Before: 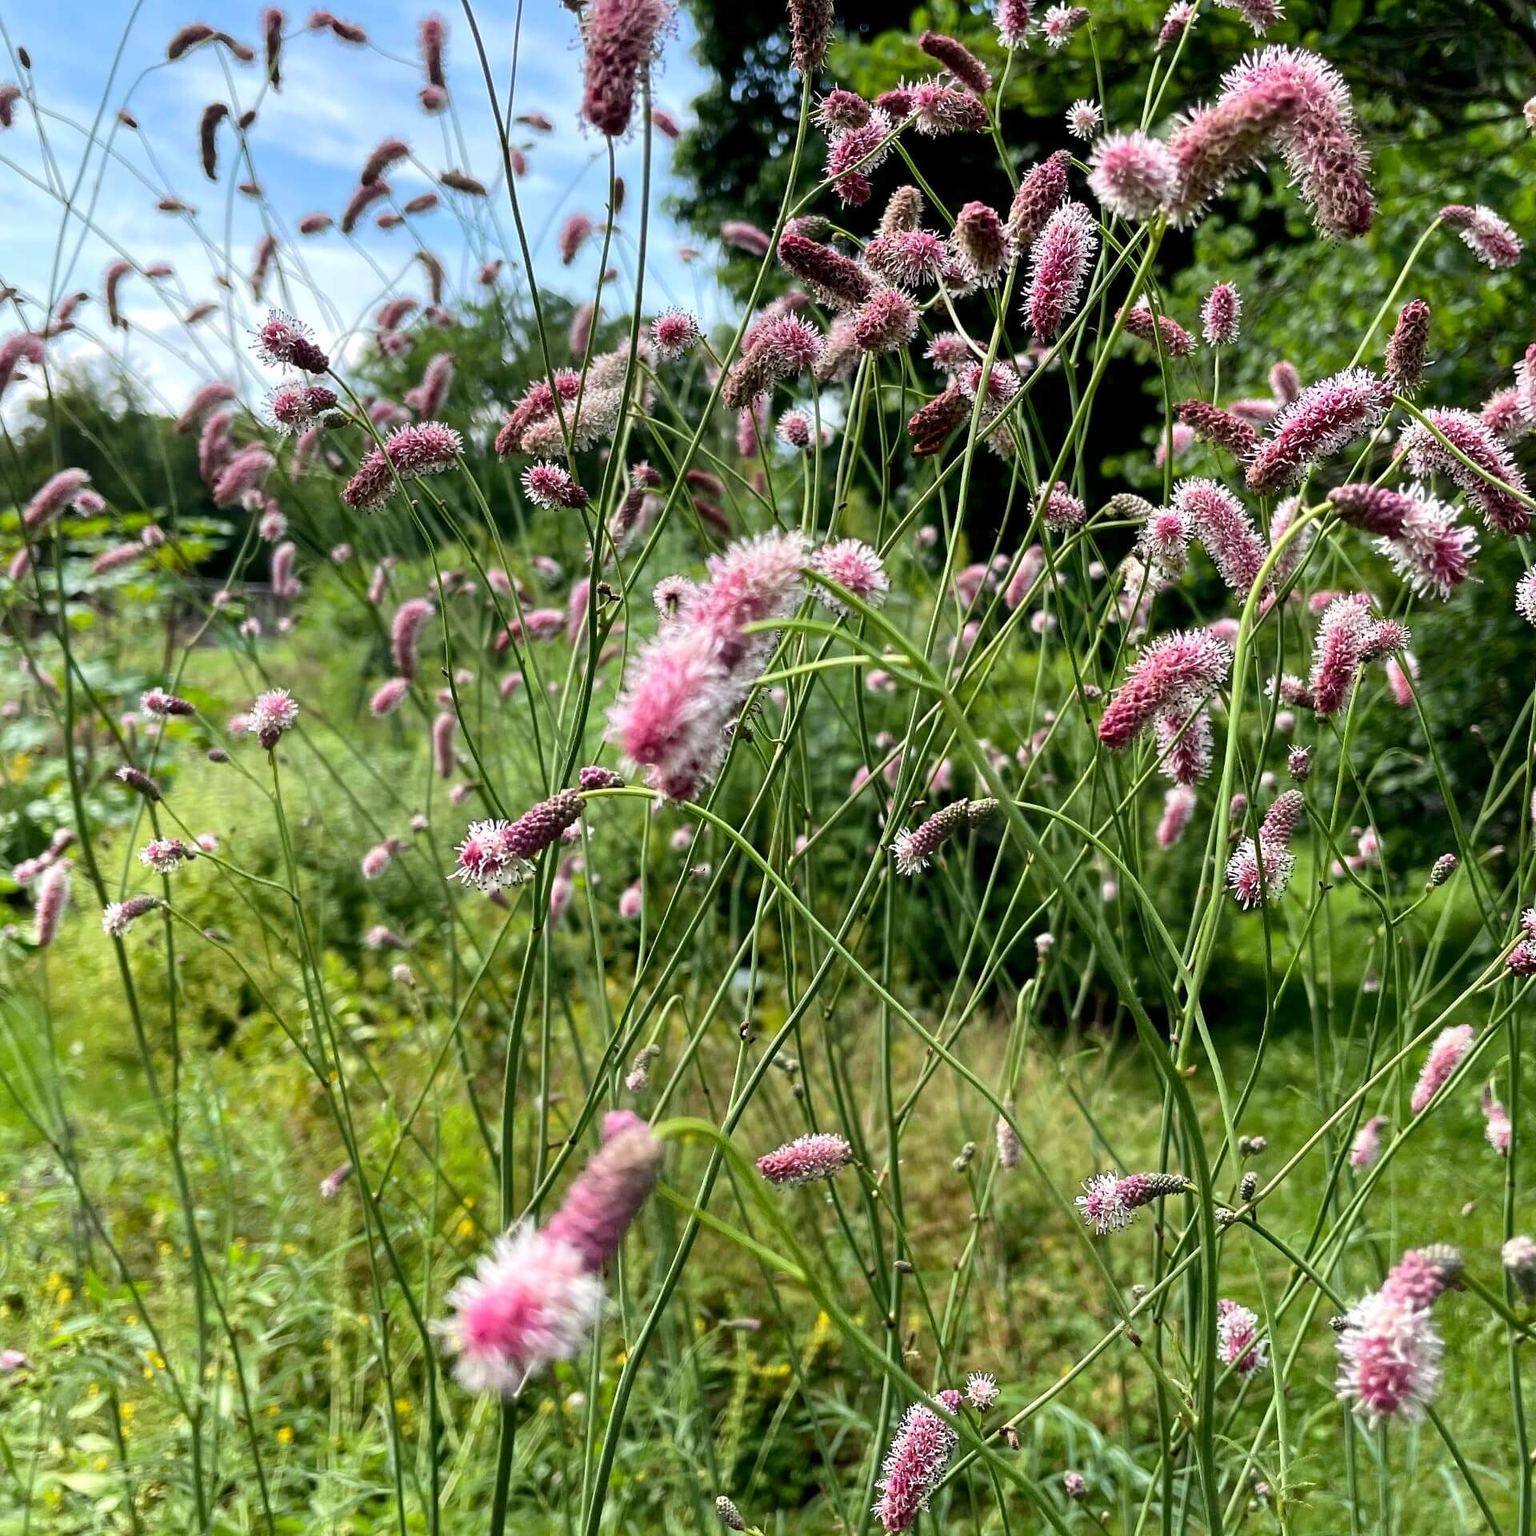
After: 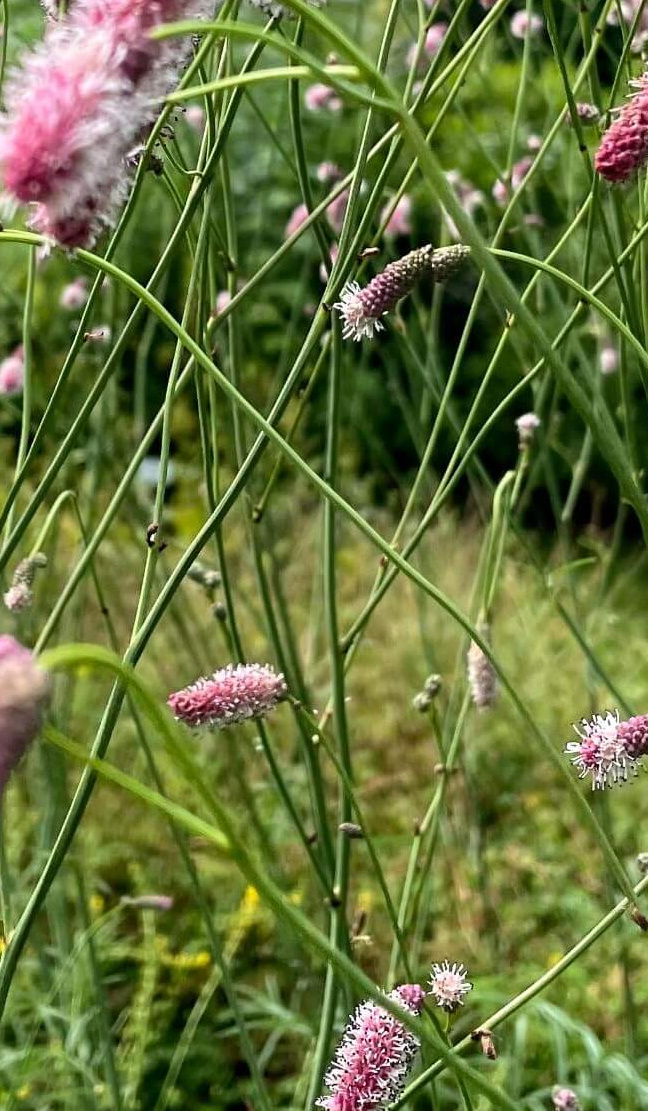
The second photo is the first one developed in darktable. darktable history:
crop: left 40.532%, top 39.219%, right 25.689%, bottom 2.903%
